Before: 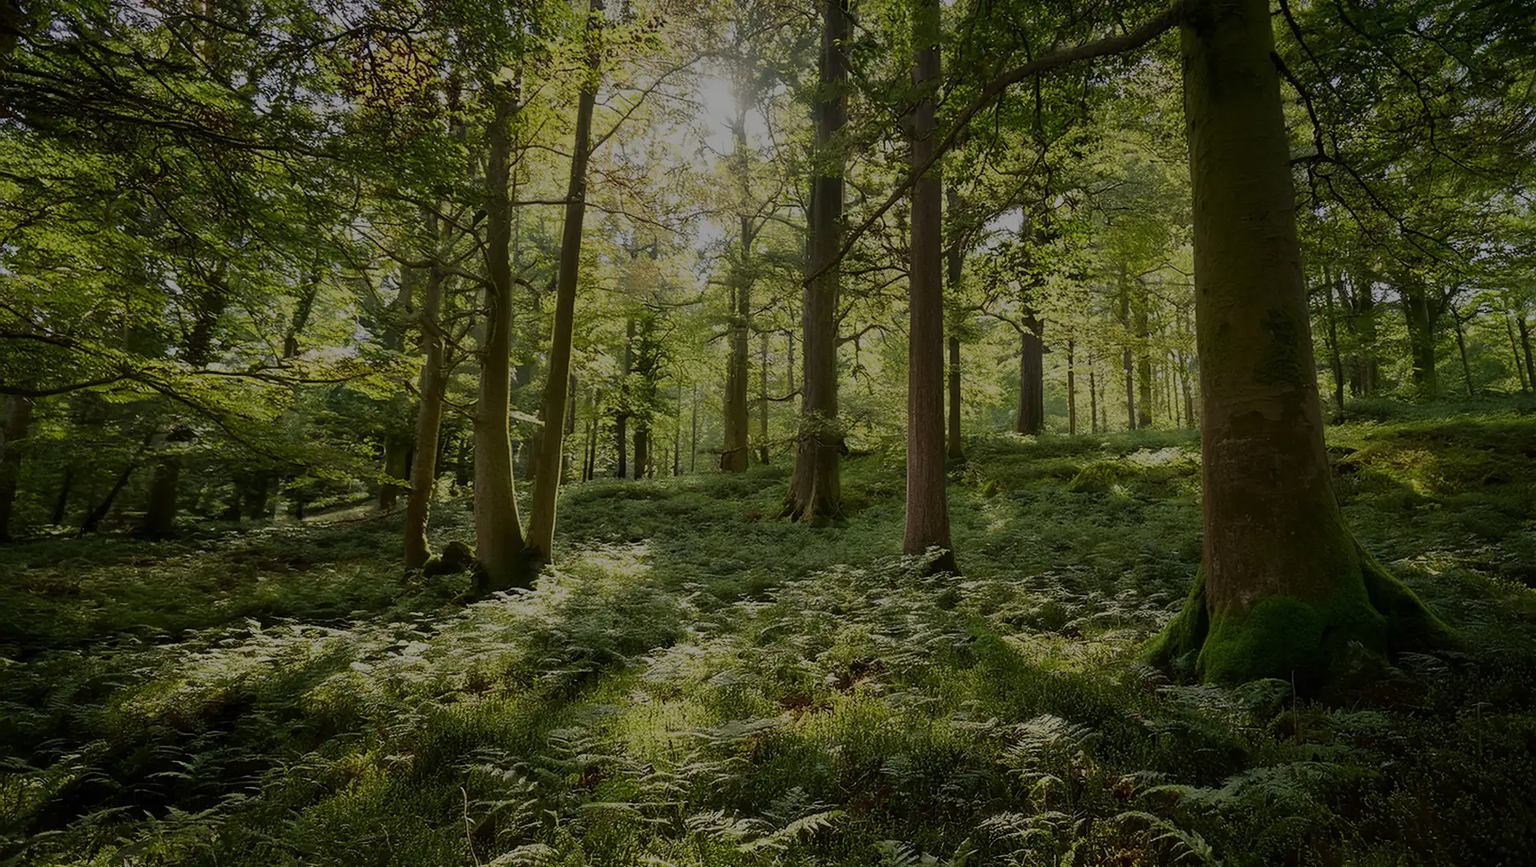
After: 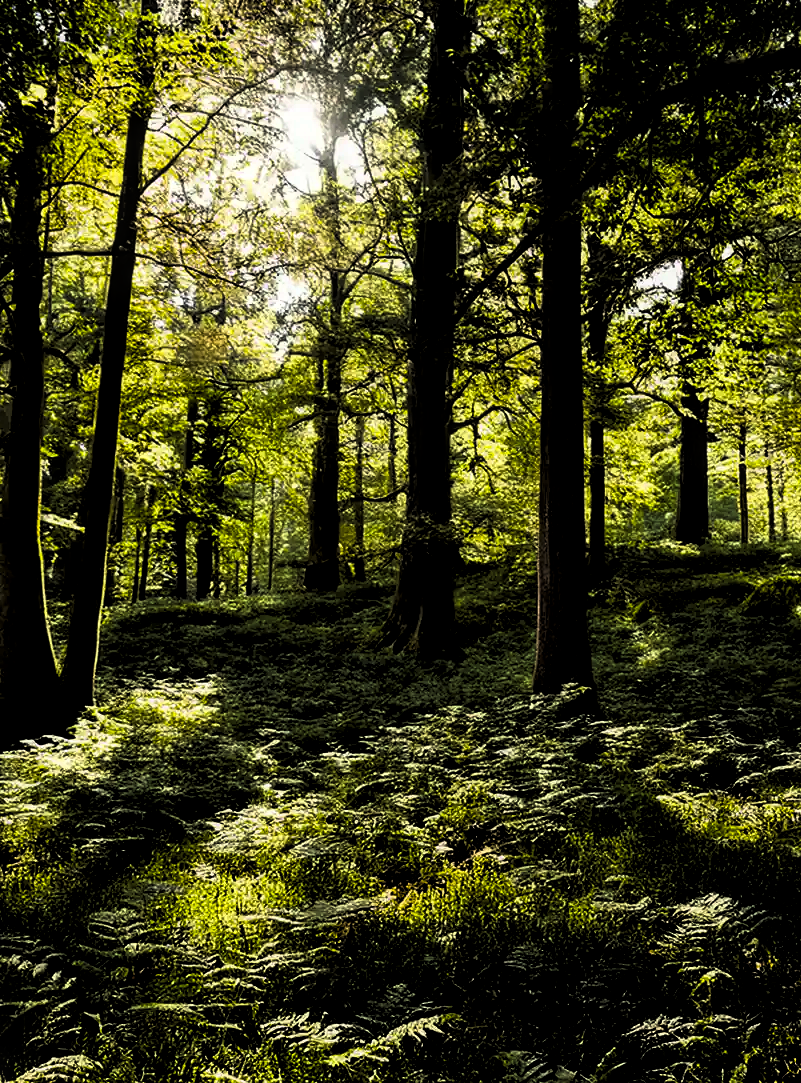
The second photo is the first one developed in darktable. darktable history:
crop: left 31.091%, right 27.149%
local contrast: highlights 99%, shadows 87%, detail 160%, midtone range 0.2
tone curve: curves: ch0 [(0, 0) (0.003, 0) (0.011, 0) (0.025, 0) (0.044, 0.001) (0.069, 0.003) (0.1, 0.003) (0.136, 0.006) (0.177, 0.014) (0.224, 0.056) (0.277, 0.128) (0.335, 0.218) (0.399, 0.346) (0.468, 0.512) (0.543, 0.713) (0.623, 0.898) (0.709, 0.987) (0.801, 0.99) (0.898, 0.99) (1, 1)], color space Lab, linked channels, preserve colors none
color balance rgb: shadows lift › chroma 0.728%, shadows lift › hue 111.37°, linear chroma grading › global chroma 9.614%, perceptual saturation grading › global saturation 15.059%, global vibrance 25.005%, contrast 19.924%
